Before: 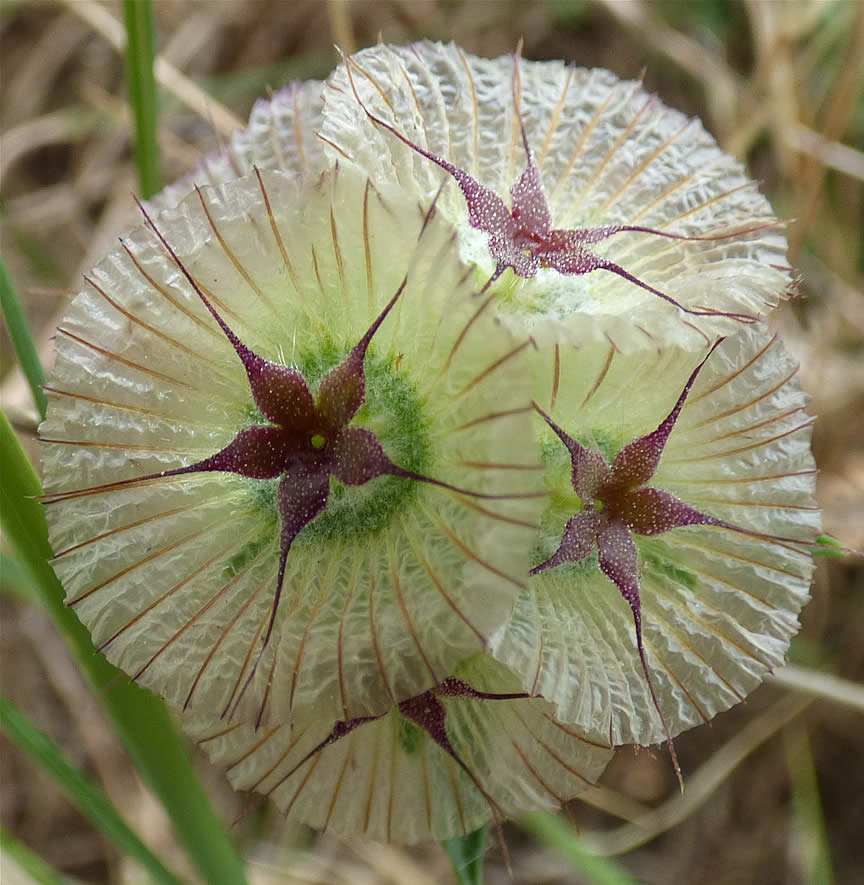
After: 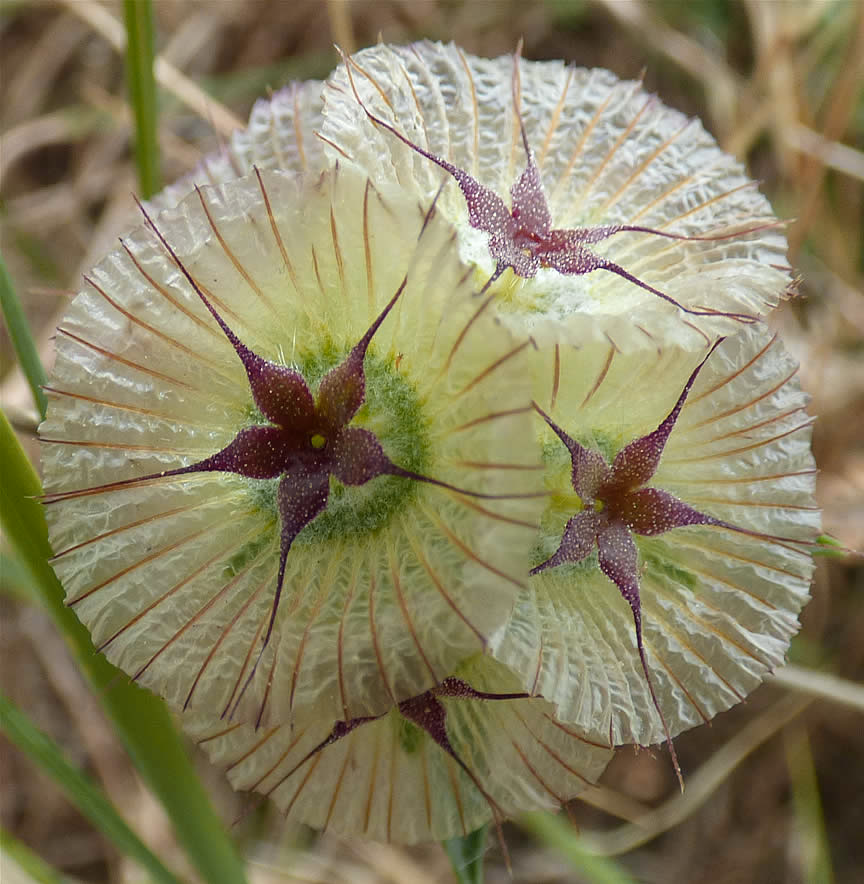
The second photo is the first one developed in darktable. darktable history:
crop: bottom 0.068%
color zones: curves: ch1 [(0.309, 0.524) (0.41, 0.329) (0.508, 0.509)]; ch2 [(0.25, 0.457) (0.75, 0.5)]
